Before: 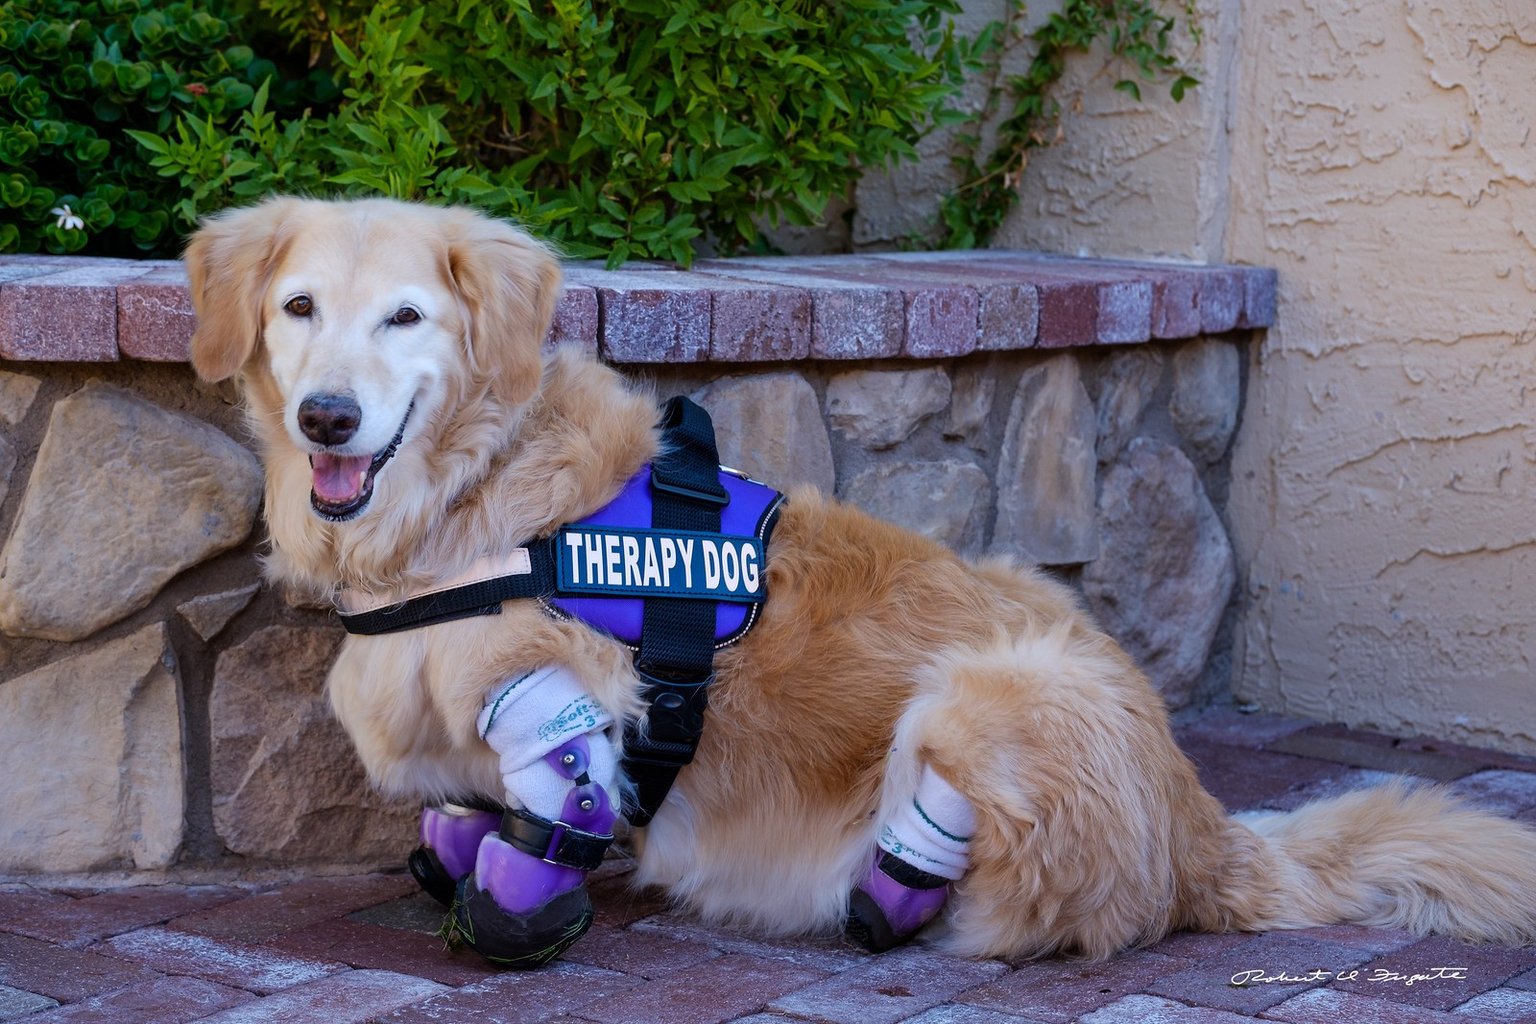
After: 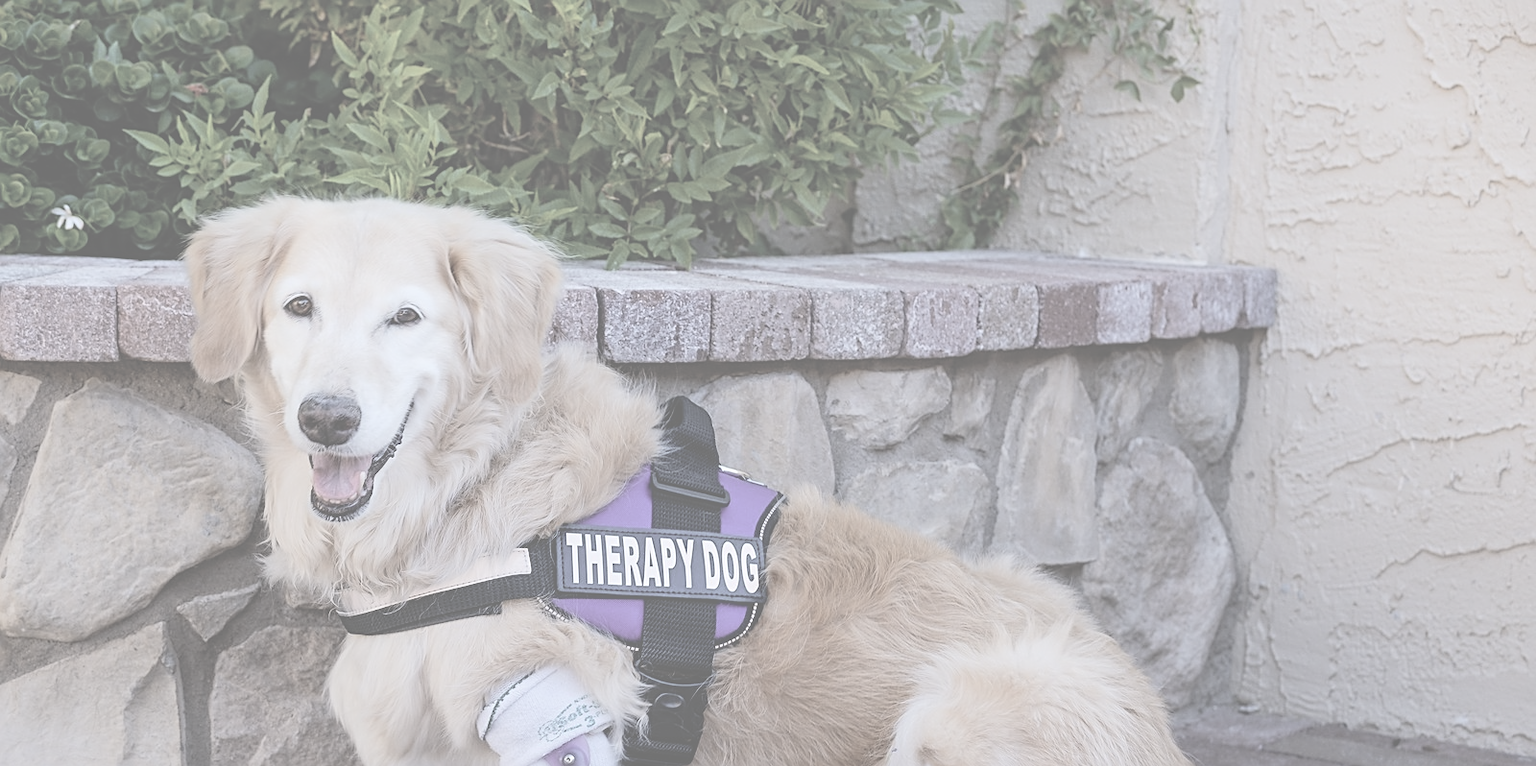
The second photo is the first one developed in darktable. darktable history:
crop: bottom 24.967%
sharpen: on, module defaults
tone equalizer: -8 EV -0.75 EV, -7 EV -0.7 EV, -6 EV -0.6 EV, -5 EV -0.4 EV, -3 EV 0.4 EV, -2 EV 0.6 EV, -1 EV 0.7 EV, +0 EV 0.75 EV, edges refinement/feathering 500, mask exposure compensation -1.57 EV, preserve details no
contrast brightness saturation: contrast -0.32, brightness 0.75, saturation -0.78
